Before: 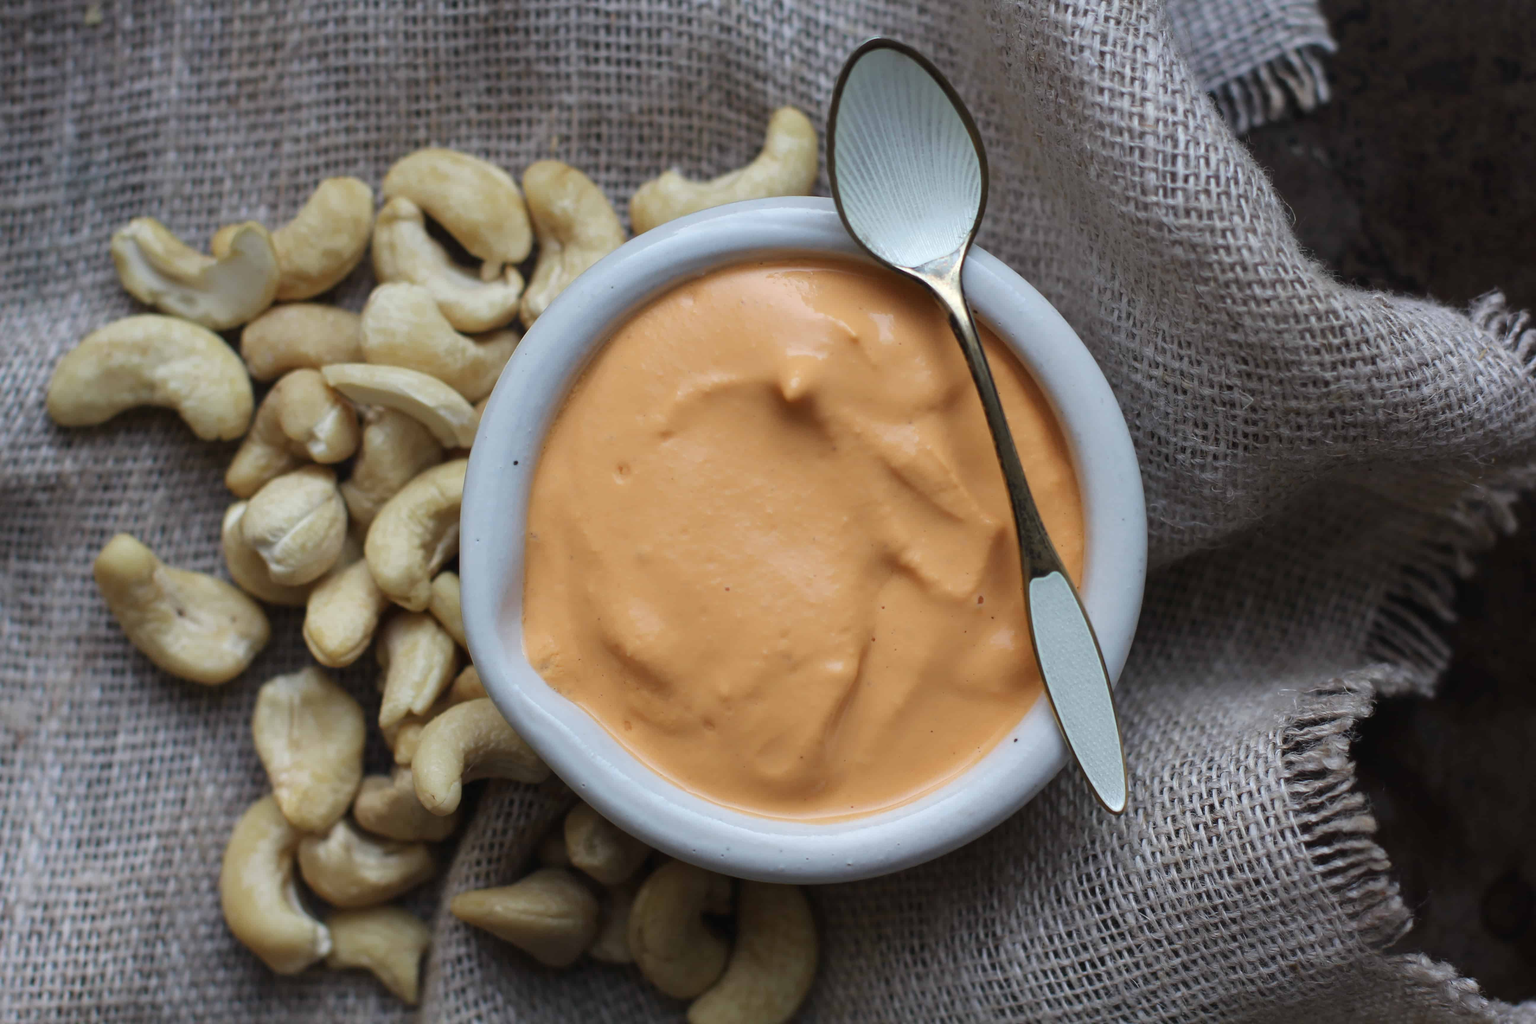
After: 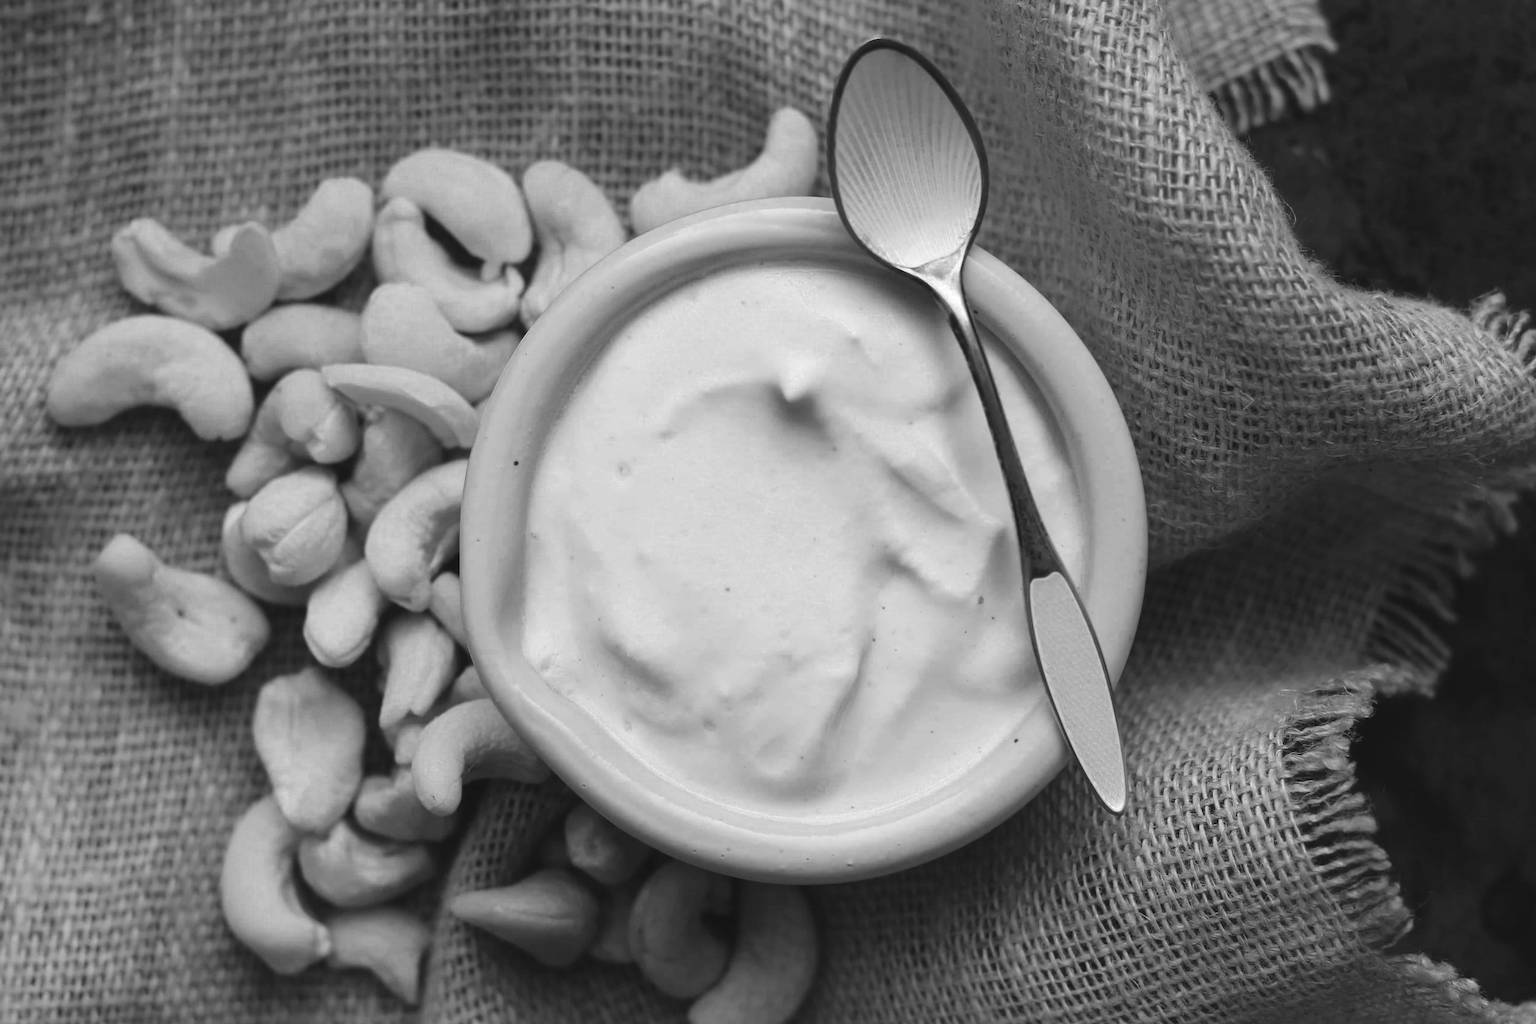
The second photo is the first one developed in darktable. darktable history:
exposure: black level correction -0.005, exposure 0.054 EV, compensate highlight preservation false
color balance rgb: perceptual saturation grading › global saturation 20%, perceptual saturation grading › highlights -25%, perceptual saturation grading › shadows 50%
color zones: curves: ch0 [(0.018, 0.548) (0.197, 0.654) (0.425, 0.447) (0.605, 0.658) (0.732, 0.579)]; ch1 [(0.105, 0.531) (0.224, 0.531) (0.386, 0.39) (0.618, 0.456) (0.732, 0.456) (0.956, 0.421)]; ch2 [(0.039, 0.583) (0.215, 0.465) (0.399, 0.544) (0.465, 0.548) (0.614, 0.447) (0.724, 0.43) (0.882, 0.623) (0.956, 0.632)]
monochrome: a 30.25, b 92.03
